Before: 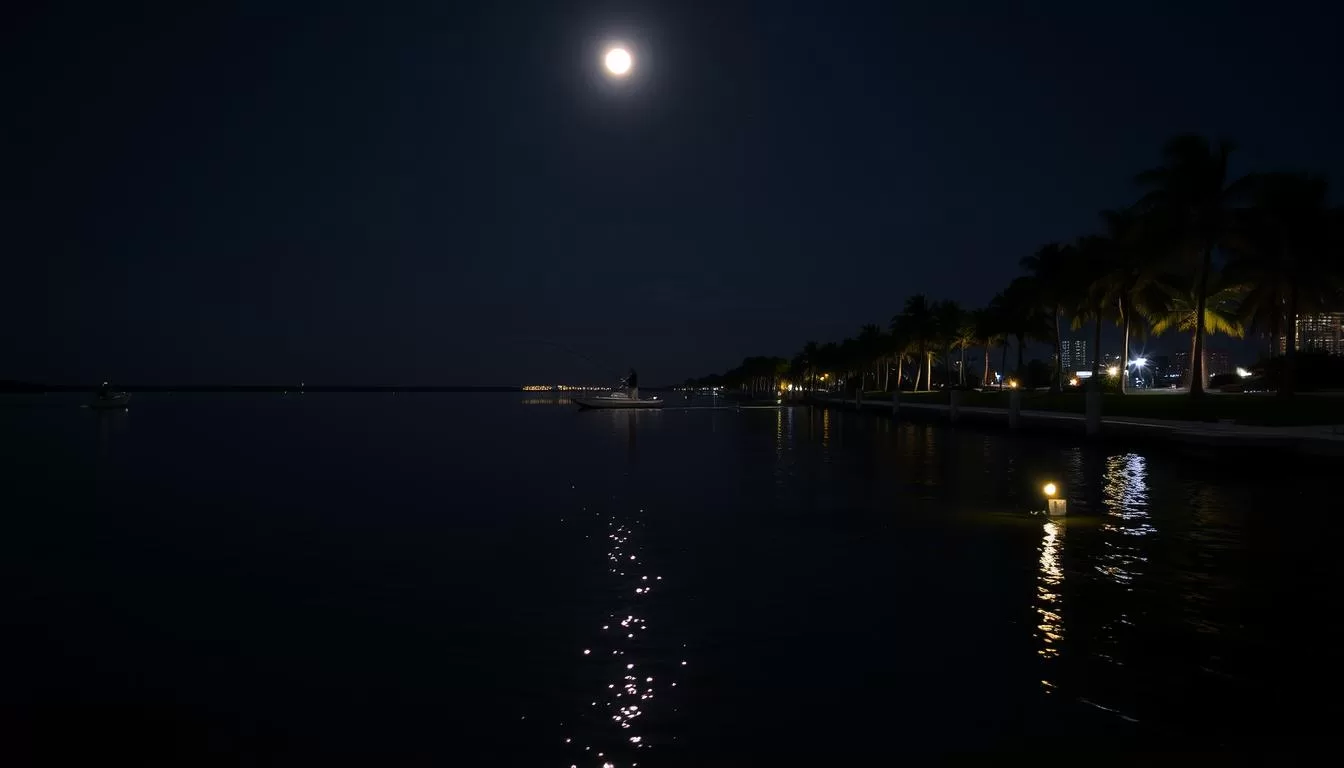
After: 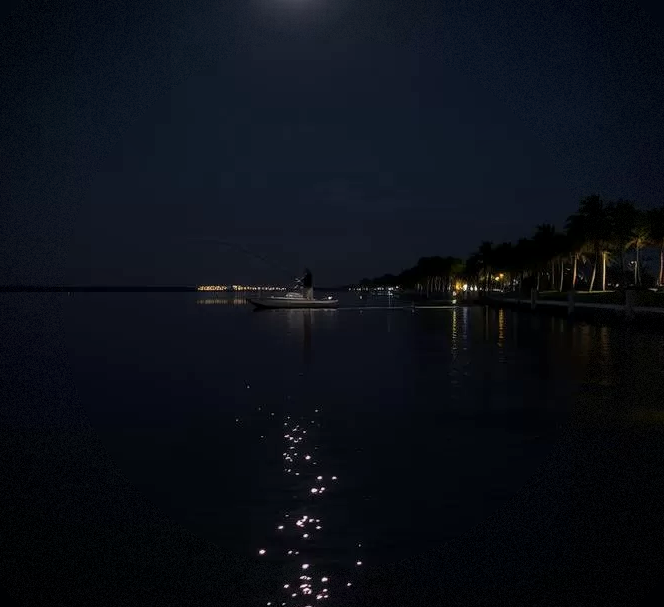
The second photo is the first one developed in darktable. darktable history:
local contrast: detail 130%
vignetting: saturation 0.032, center (-0.011, 0), dithering 8-bit output
crop and rotate: angle 0.013°, left 24.202%, top 13.096%, right 26.315%, bottom 7.779%
